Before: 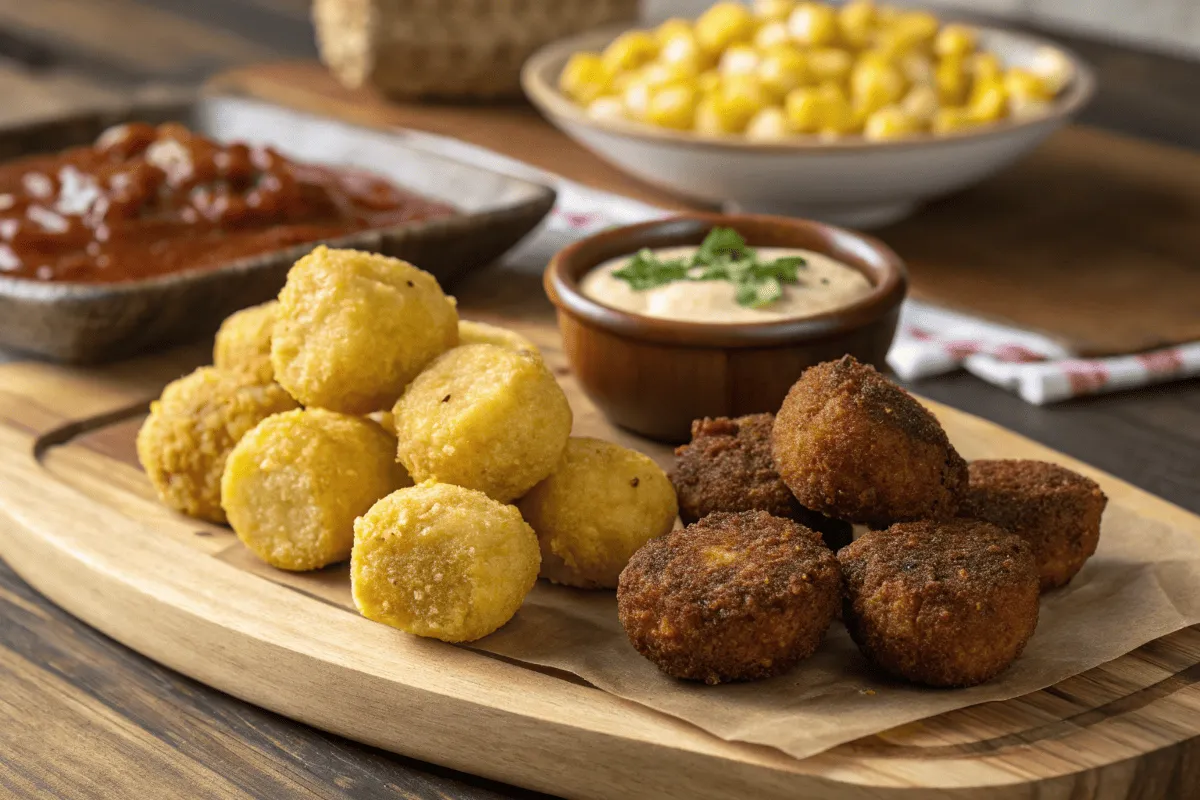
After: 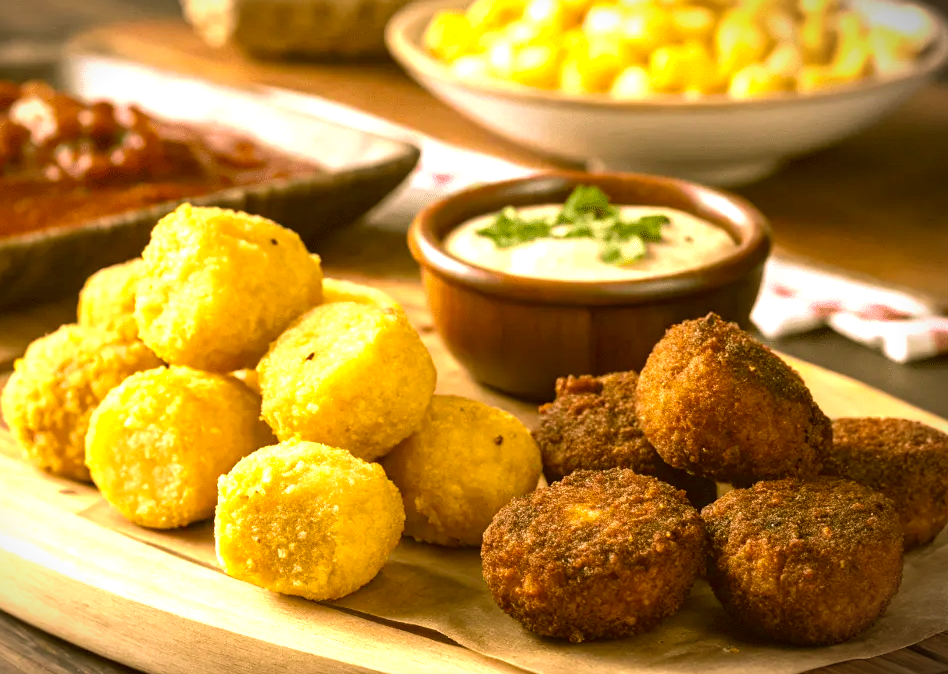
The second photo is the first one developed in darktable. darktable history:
crop: left 11.37%, top 5.311%, right 9.562%, bottom 10.403%
tone equalizer: on, module defaults
color correction: highlights a* 8.5, highlights b* 15, shadows a* -0.522, shadows b* 26.42
exposure: exposure 0.999 EV, compensate exposure bias true, compensate highlight preservation false
velvia: on, module defaults
vignetting: fall-off start 100.08%, brightness -0.577, saturation -0.264, center (-0.118, -0.007), width/height ratio 1.302
color balance rgb: shadows lift › luminance -9.116%, perceptual saturation grading › global saturation 0.876%, global vibrance 20%
